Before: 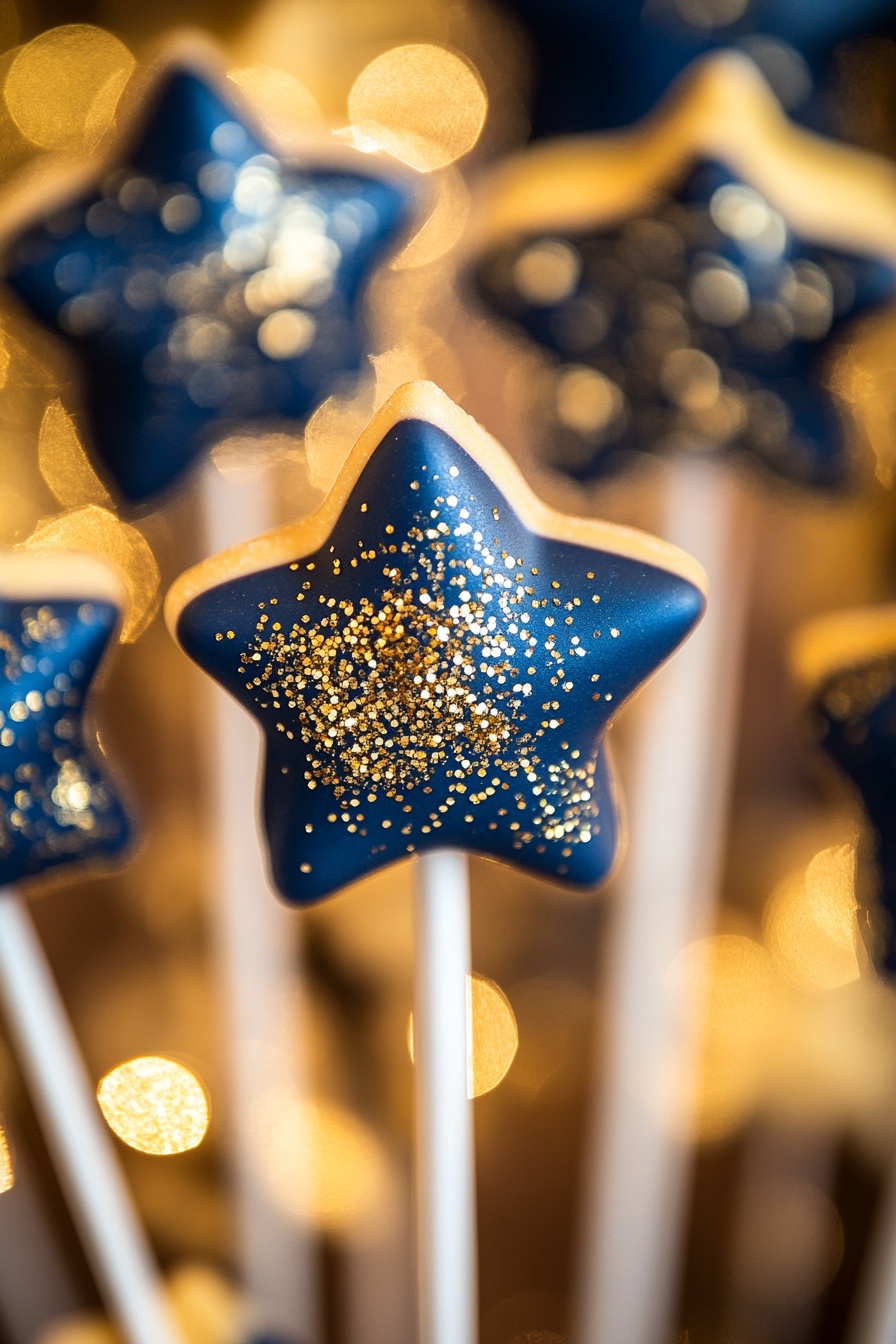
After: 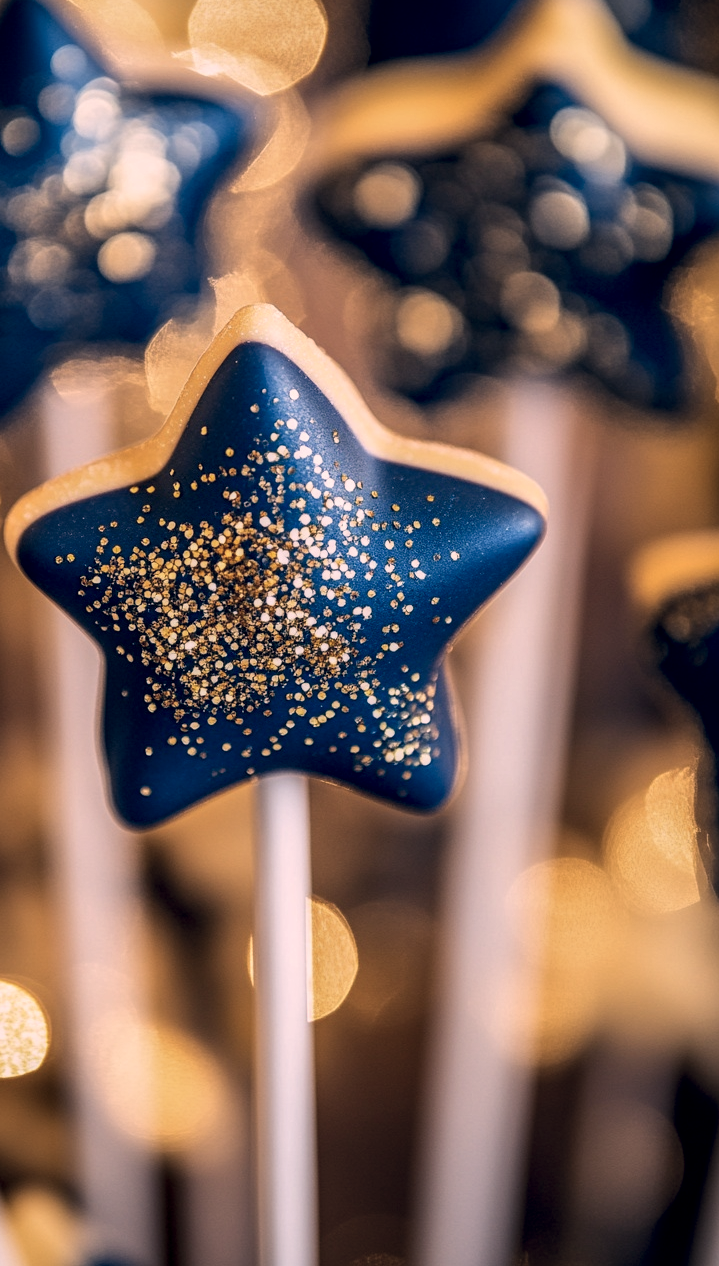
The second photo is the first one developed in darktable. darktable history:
crop and rotate: left 17.959%, top 5.771%, right 1.742%
exposure: exposure -0.492 EV, compensate highlight preservation false
local contrast: detail 150%
color correction: highlights a* 14.46, highlights b* 5.85, shadows a* -5.53, shadows b* -15.24, saturation 0.85
